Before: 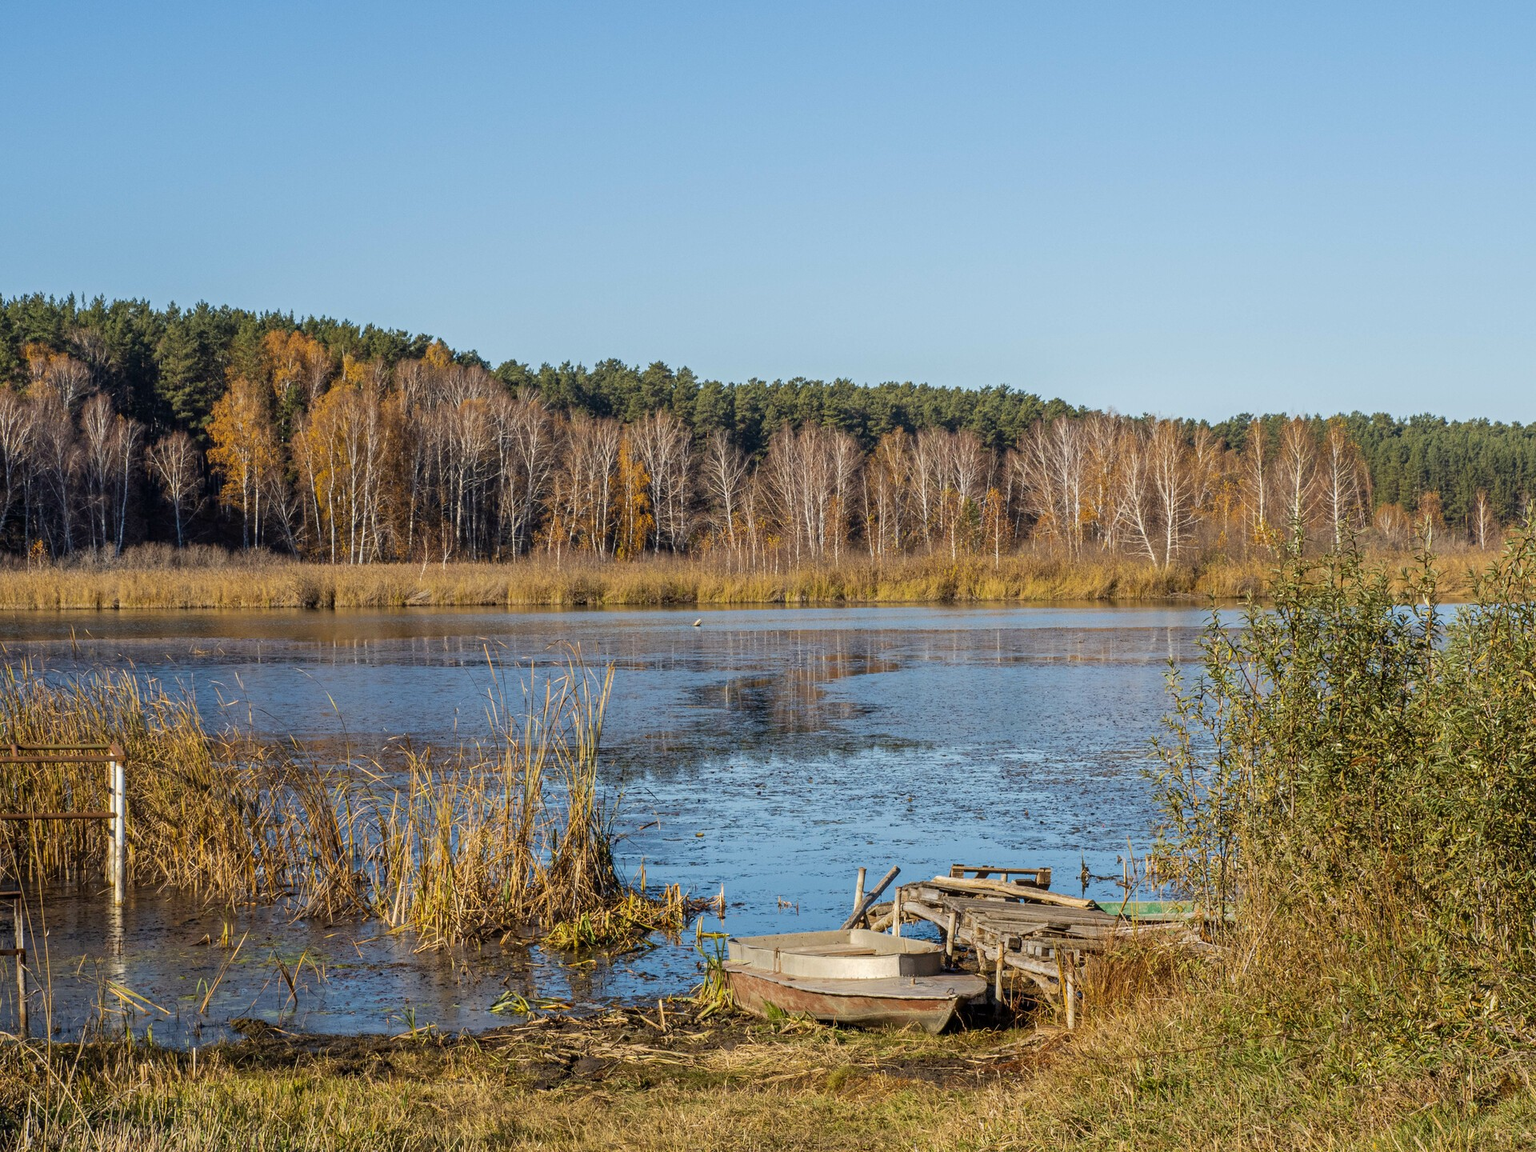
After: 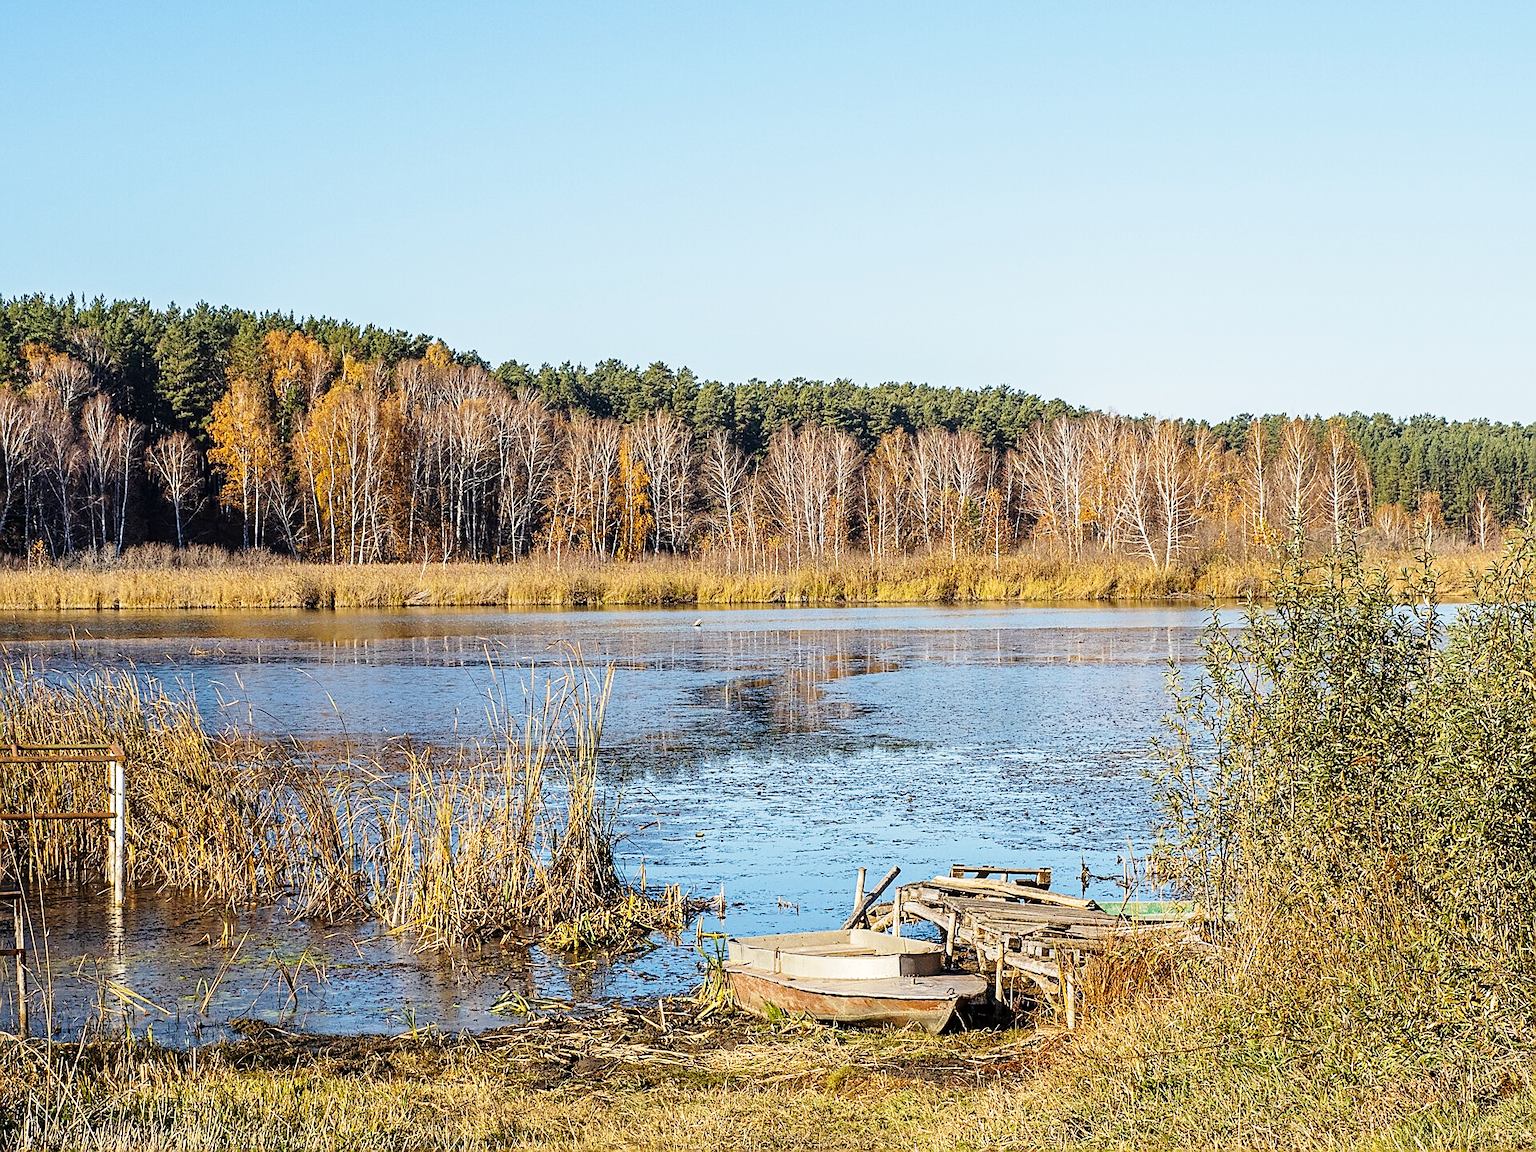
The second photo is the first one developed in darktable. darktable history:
sharpen: radius 1.4, amount 1.25, threshold 0.7
base curve: curves: ch0 [(0, 0) (0.028, 0.03) (0.121, 0.232) (0.46, 0.748) (0.859, 0.968) (1, 1)], preserve colors none
